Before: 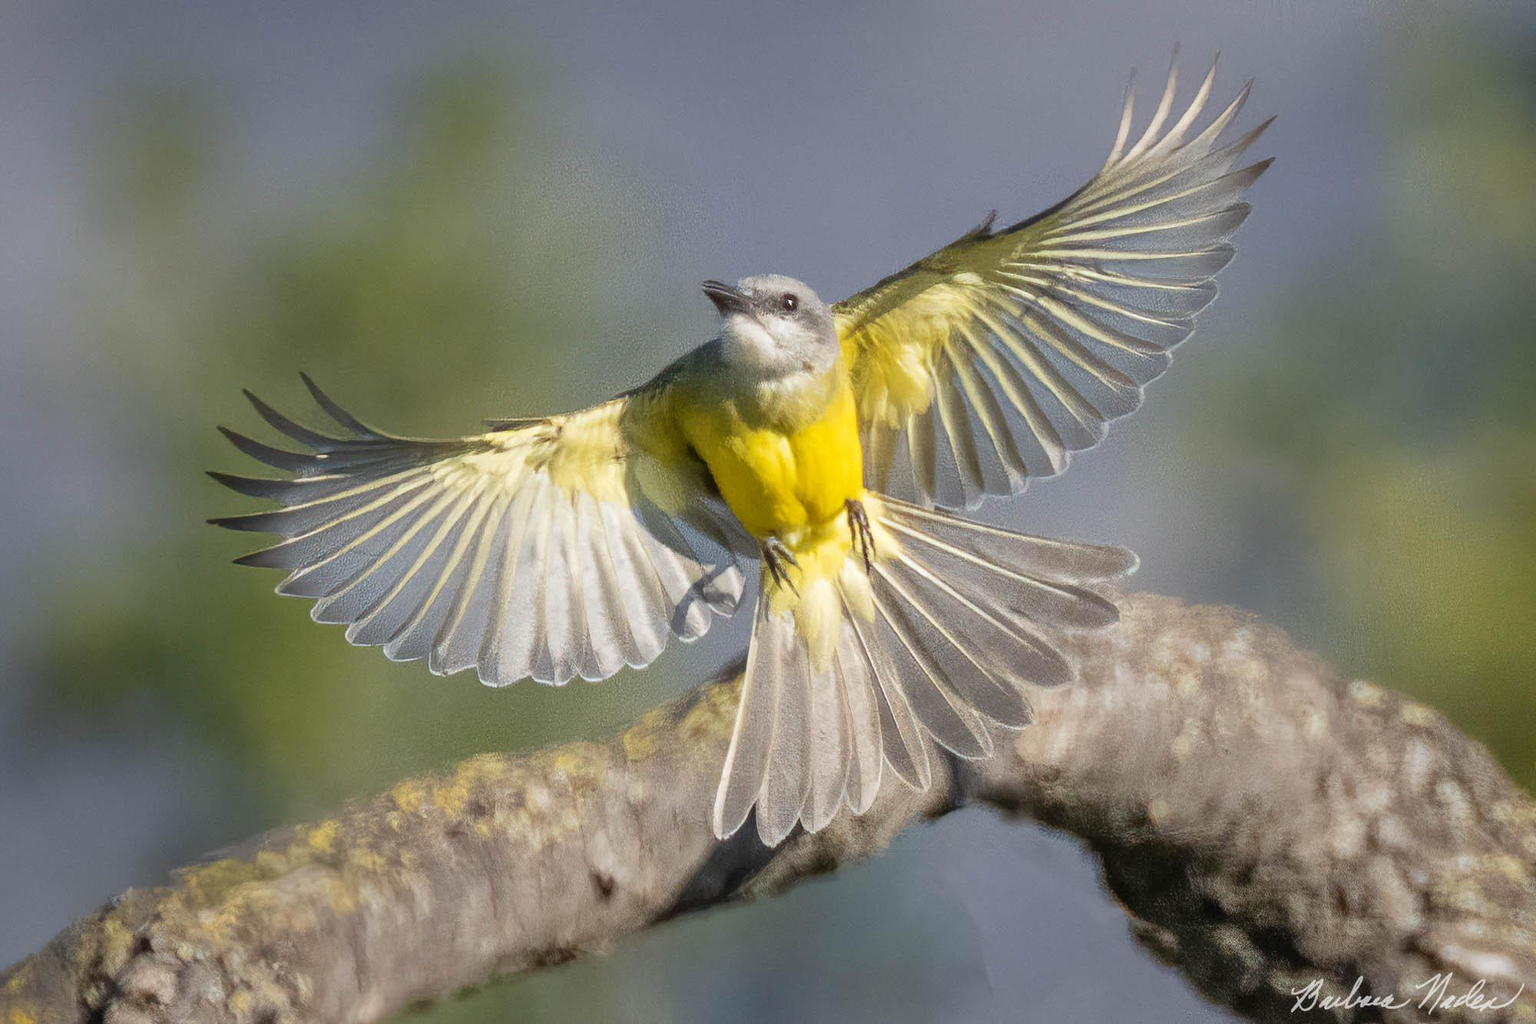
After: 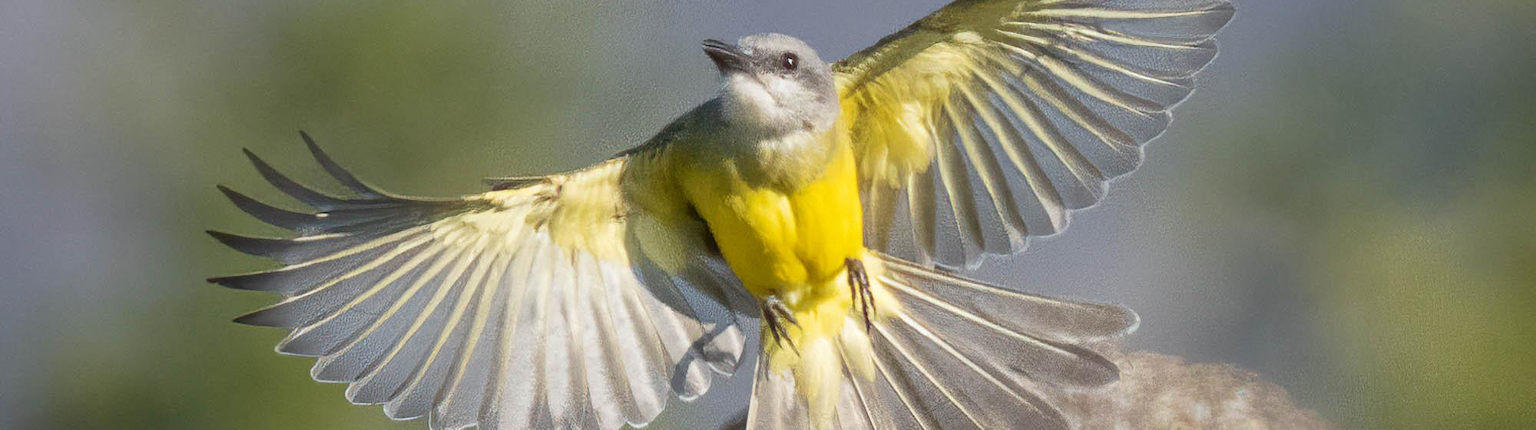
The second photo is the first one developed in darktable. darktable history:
crop and rotate: top 23.627%, bottom 34.236%
